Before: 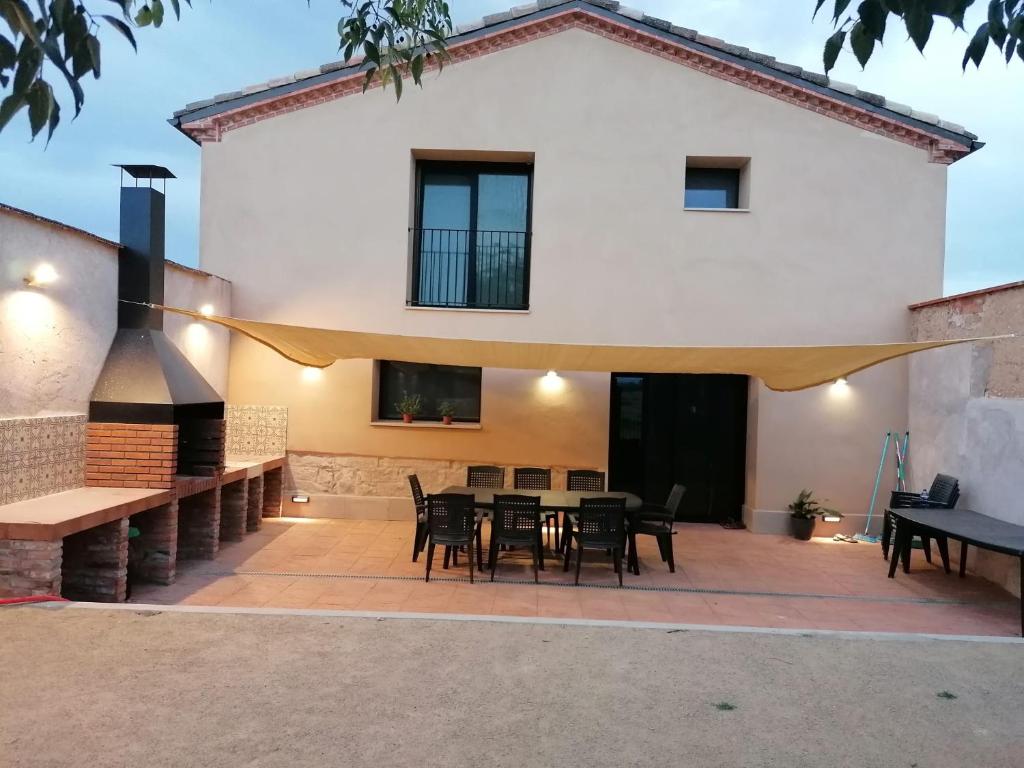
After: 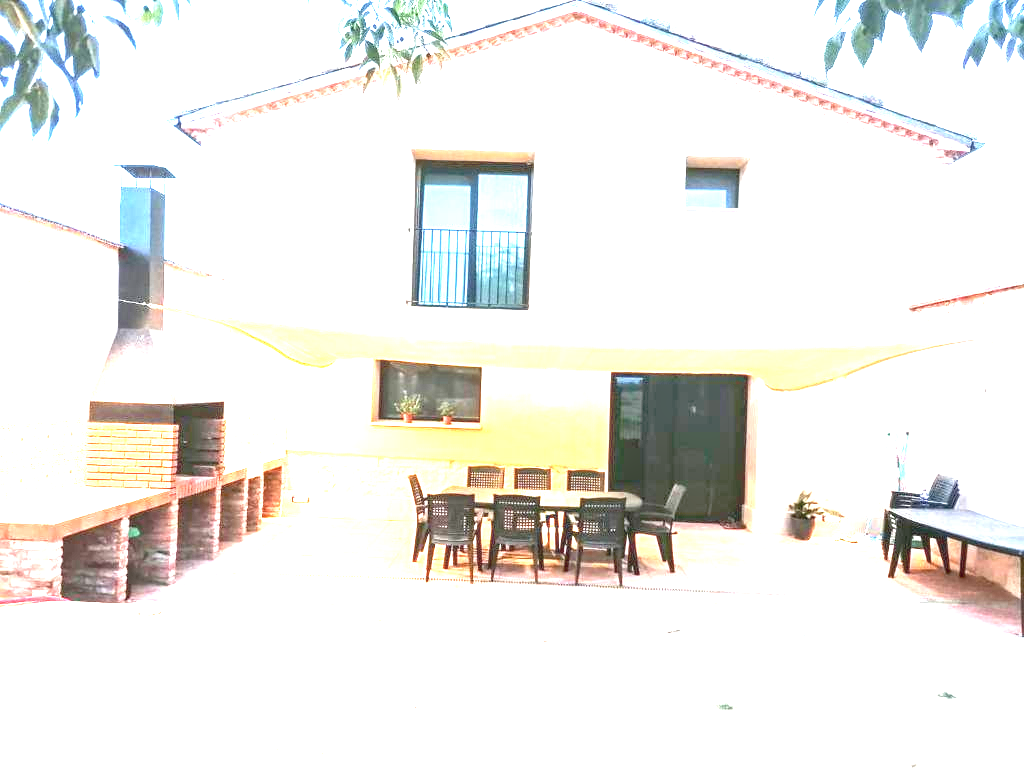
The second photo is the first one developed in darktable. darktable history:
local contrast: on, module defaults
exposure: exposure 3 EV, compensate highlight preservation false
